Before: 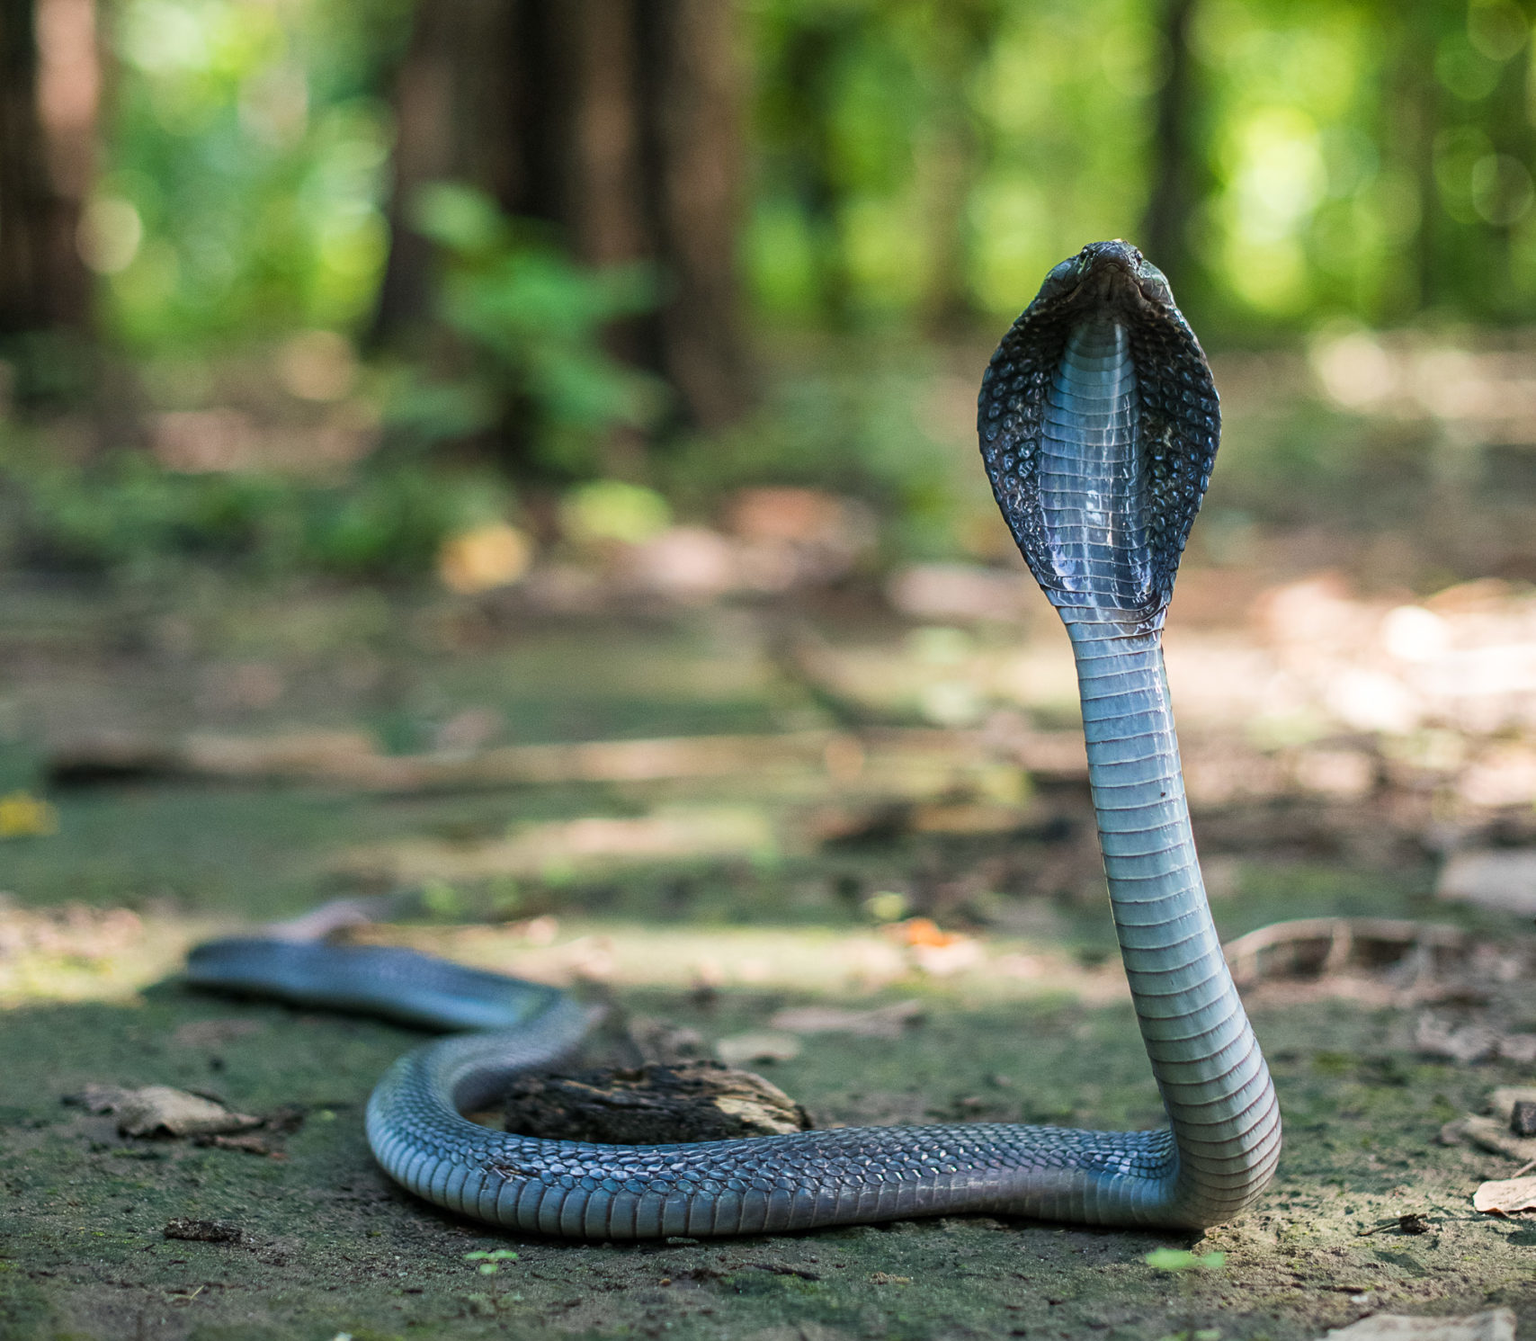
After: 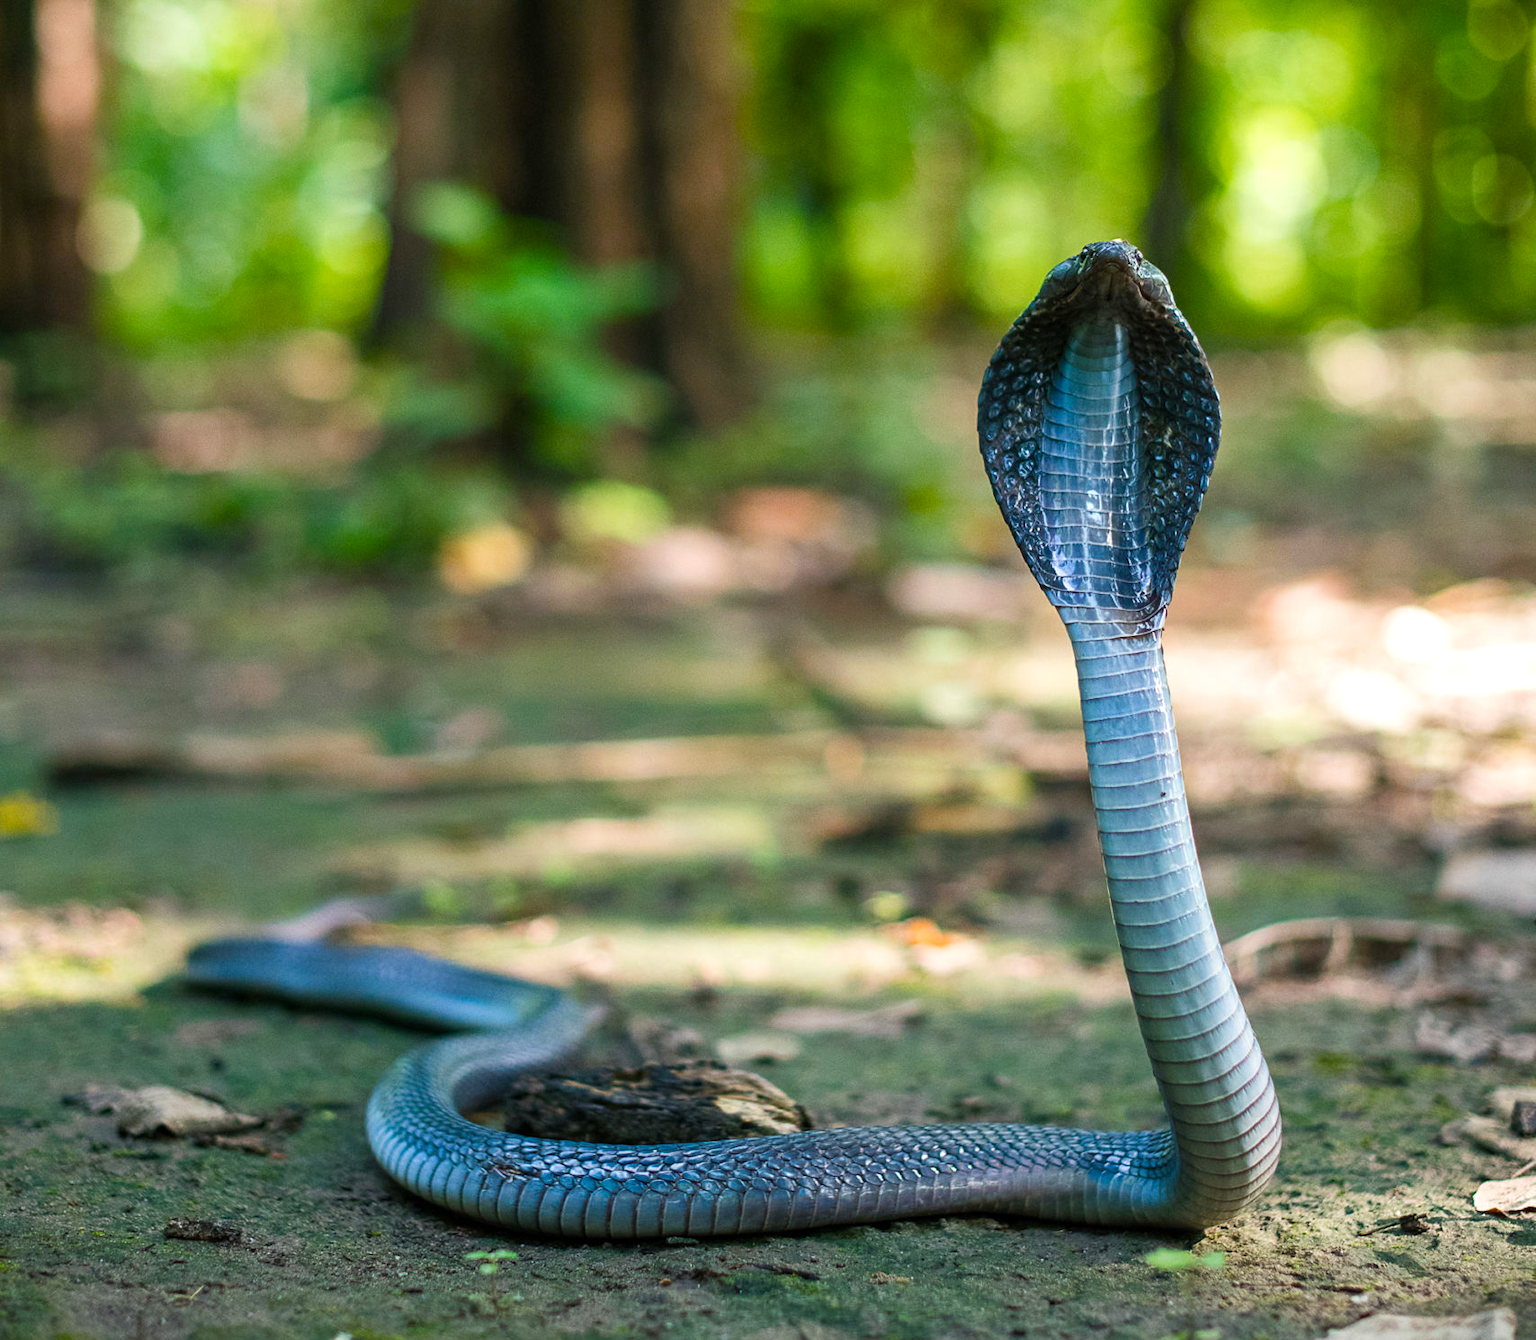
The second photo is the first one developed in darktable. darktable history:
color balance rgb: shadows lift › chroma 0.657%, shadows lift › hue 113.82°, highlights gain › luminance 14.506%, perceptual saturation grading › global saturation 35.099%, perceptual saturation grading › highlights -25.22%, perceptual saturation grading › shadows 24.094%
